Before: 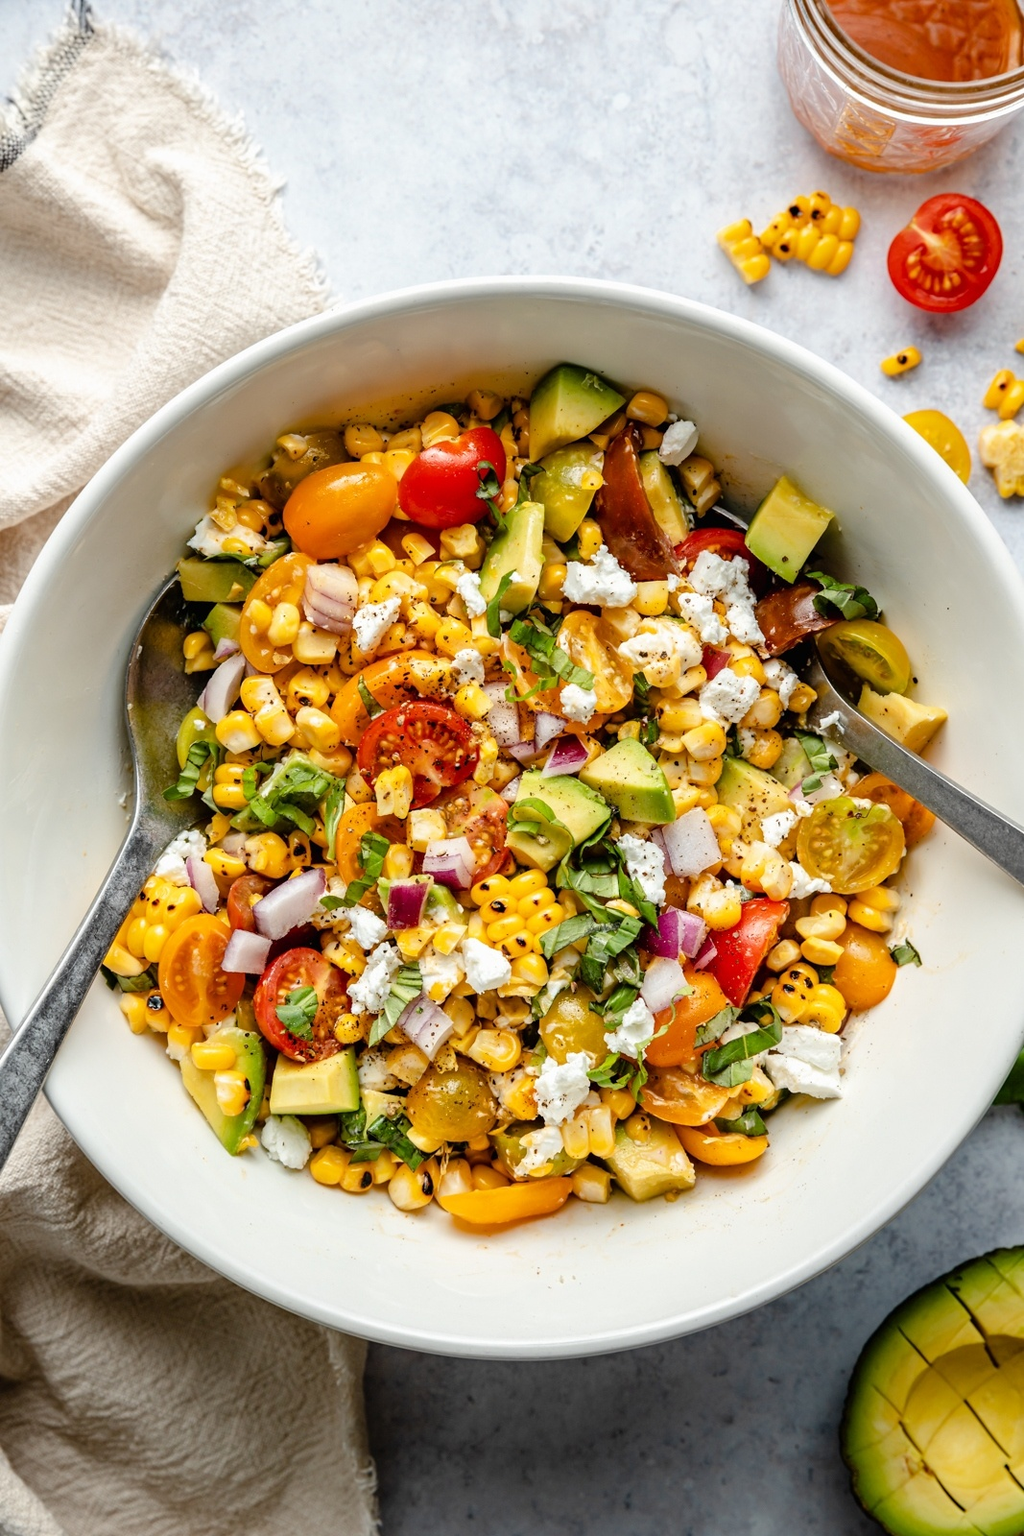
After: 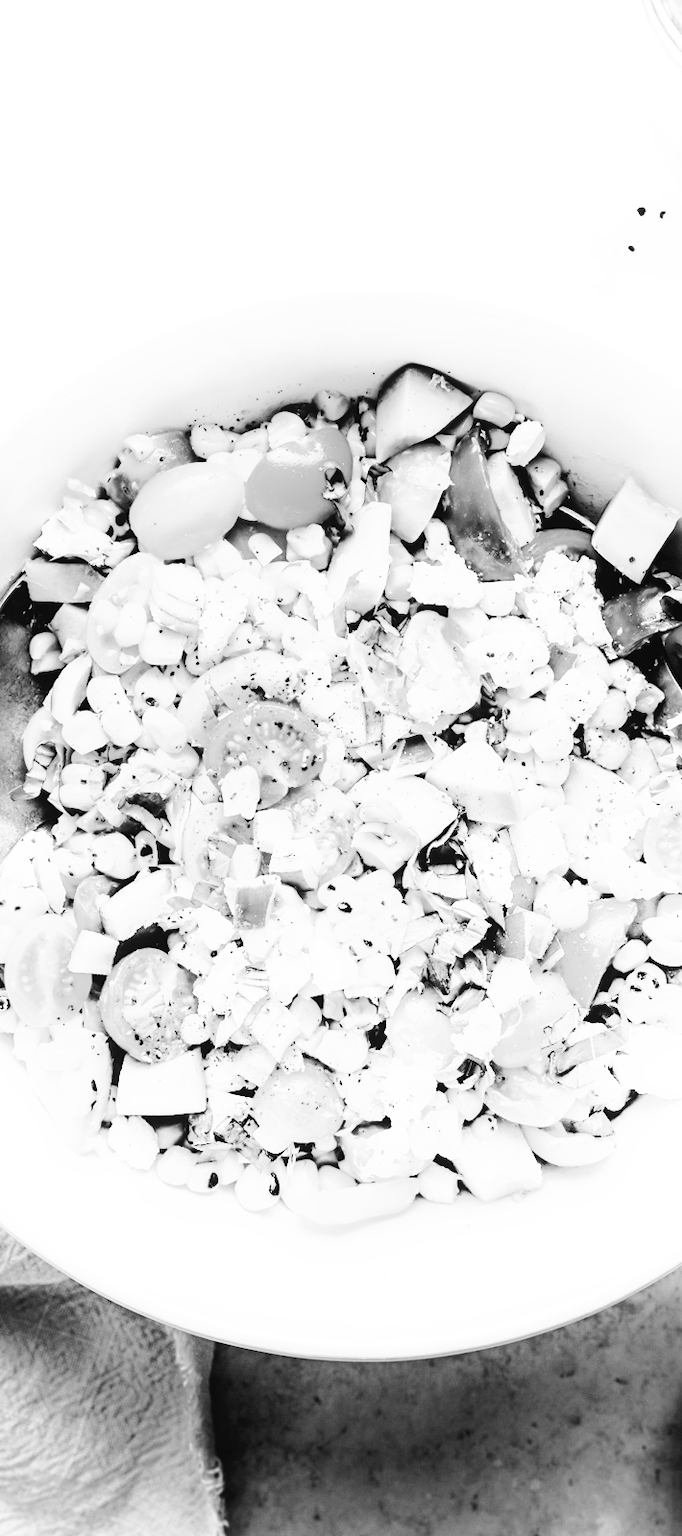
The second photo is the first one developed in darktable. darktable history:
shadows and highlights: shadows -90, highlights 90, soften with gaussian
monochrome: a 16.01, b -2.65, highlights 0.52
crop and rotate: left 15.055%, right 18.278%
base curve: curves: ch0 [(0, 0) (0.007, 0.004) (0.027, 0.03) (0.046, 0.07) (0.207, 0.54) (0.442, 0.872) (0.673, 0.972) (1, 1)], preserve colors none
tone curve: curves: ch0 [(0, 0.021) (0.059, 0.053) (0.197, 0.191) (0.32, 0.311) (0.495, 0.505) (0.725, 0.731) (0.89, 0.919) (1, 1)]; ch1 [(0, 0) (0.094, 0.081) (0.285, 0.299) (0.401, 0.424) (0.453, 0.439) (0.495, 0.496) (0.54, 0.55) (0.615, 0.637) (0.657, 0.683) (1, 1)]; ch2 [(0, 0) (0.257, 0.217) (0.43, 0.421) (0.498, 0.507) (0.547, 0.539) (0.595, 0.56) (0.644, 0.599) (1, 1)], color space Lab, independent channels, preserve colors none
